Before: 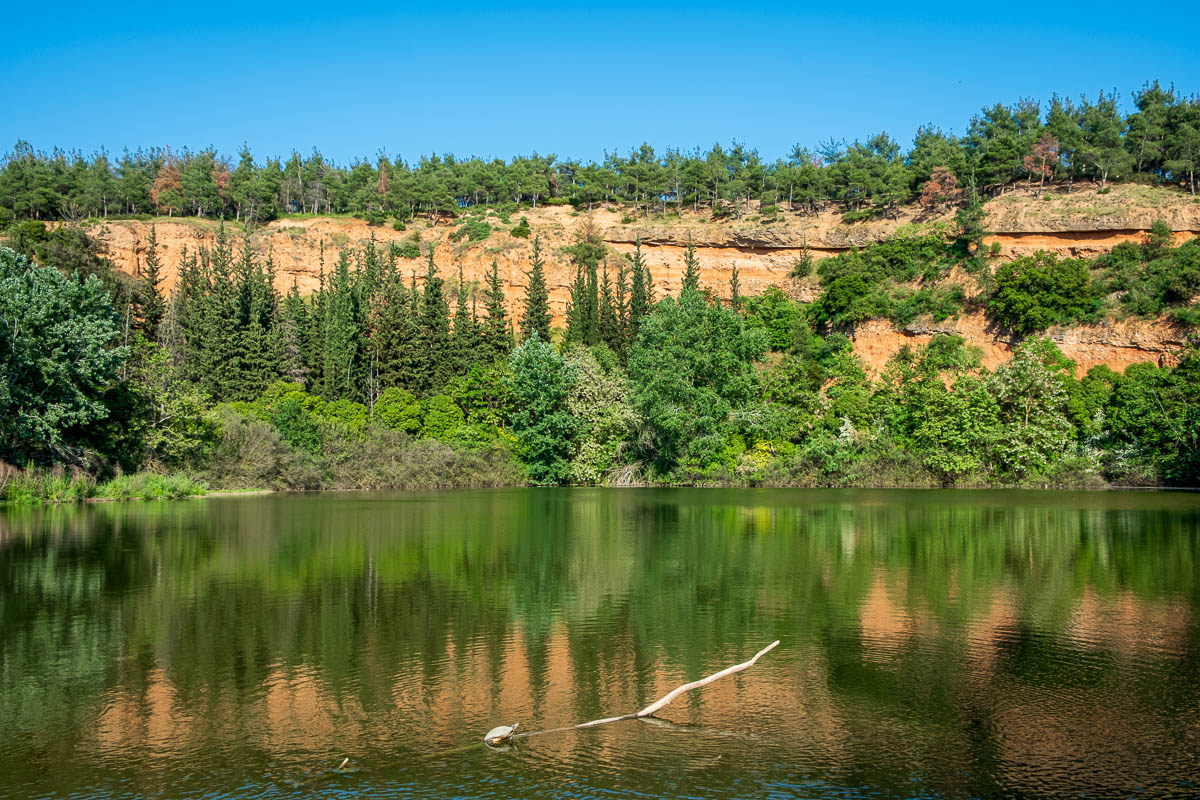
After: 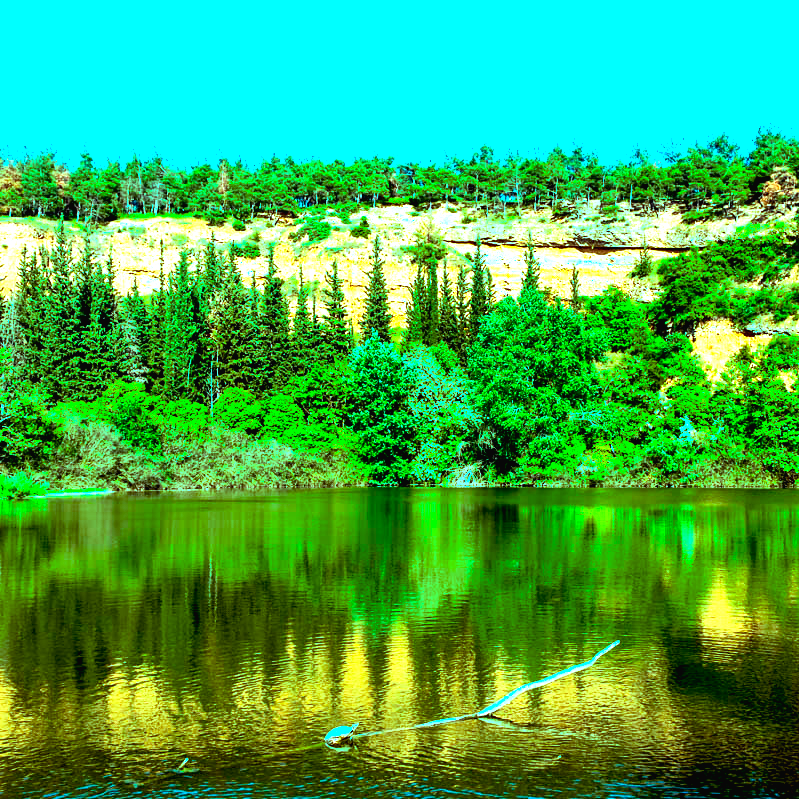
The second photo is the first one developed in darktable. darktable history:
color balance rgb: highlights gain › luminance 20.004%, highlights gain › chroma 13.048%, highlights gain › hue 173.02°, global offset › luminance 0.242%, perceptual saturation grading › global saturation 19.454%, perceptual brilliance grading › highlights 46.957%, perceptual brilliance grading › mid-tones 22.821%, perceptual brilliance grading › shadows -6.1%
crop and rotate: left 13.37%, right 19.982%
exposure: black level correction 0.023, exposure 0.181 EV, compensate highlight preservation false
